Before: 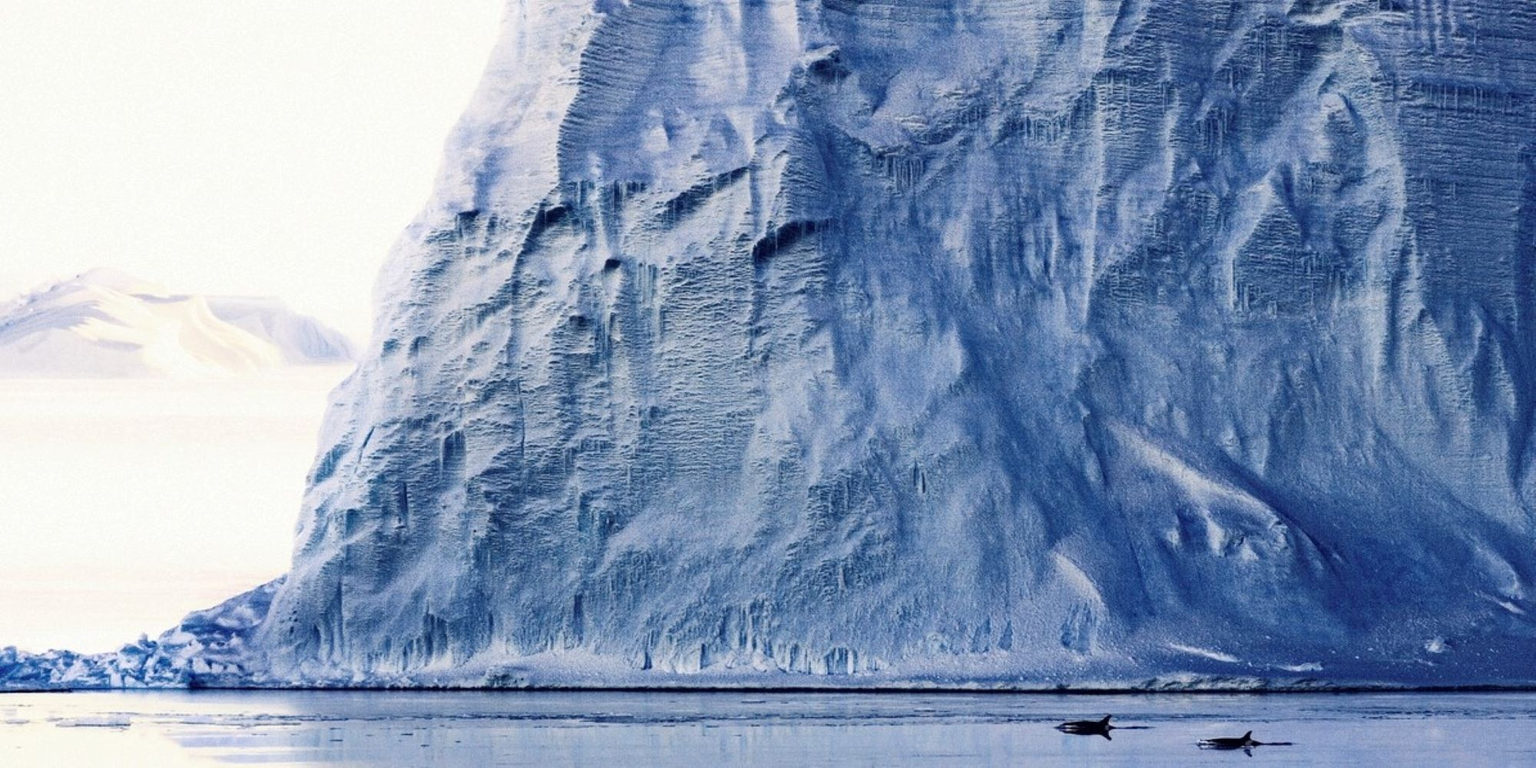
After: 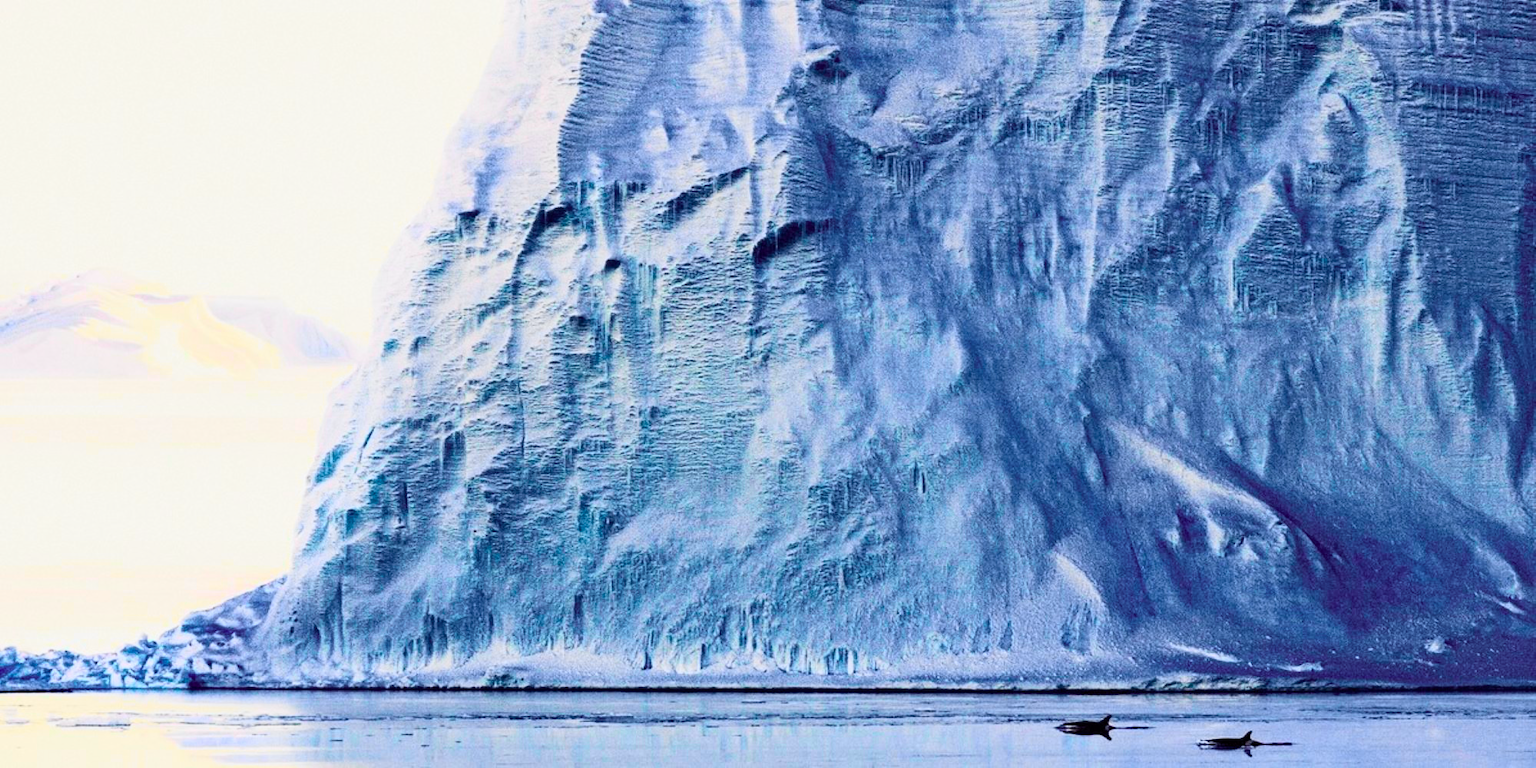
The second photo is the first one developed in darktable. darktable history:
tone curve: curves: ch0 [(0, 0) (0.131, 0.116) (0.316, 0.345) (0.501, 0.584) (0.629, 0.732) (0.812, 0.888) (1, 0.974)]; ch1 [(0, 0) (0.366, 0.367) (0.475, 0.453) (0.494, 0.497) (0.504, 0.503) (0.553, 0.584) (1, 1)]; ch2 [(0, 0) (0.333, 0.346) (0.375, 0.375) (0.424, 0.43) (0.476, 0.492) (0.502, 0.501) (0.533, 0.556) (0.566, 0.599) (0.614, 0.653) (1, 1)], color space Lab, independent channels, preserve colors none
color correction: highlights a* -0.182, highlights b* -0.124
color balance rgb: perceptual saturation grading › global saturation 25%, global vibrance 20%
